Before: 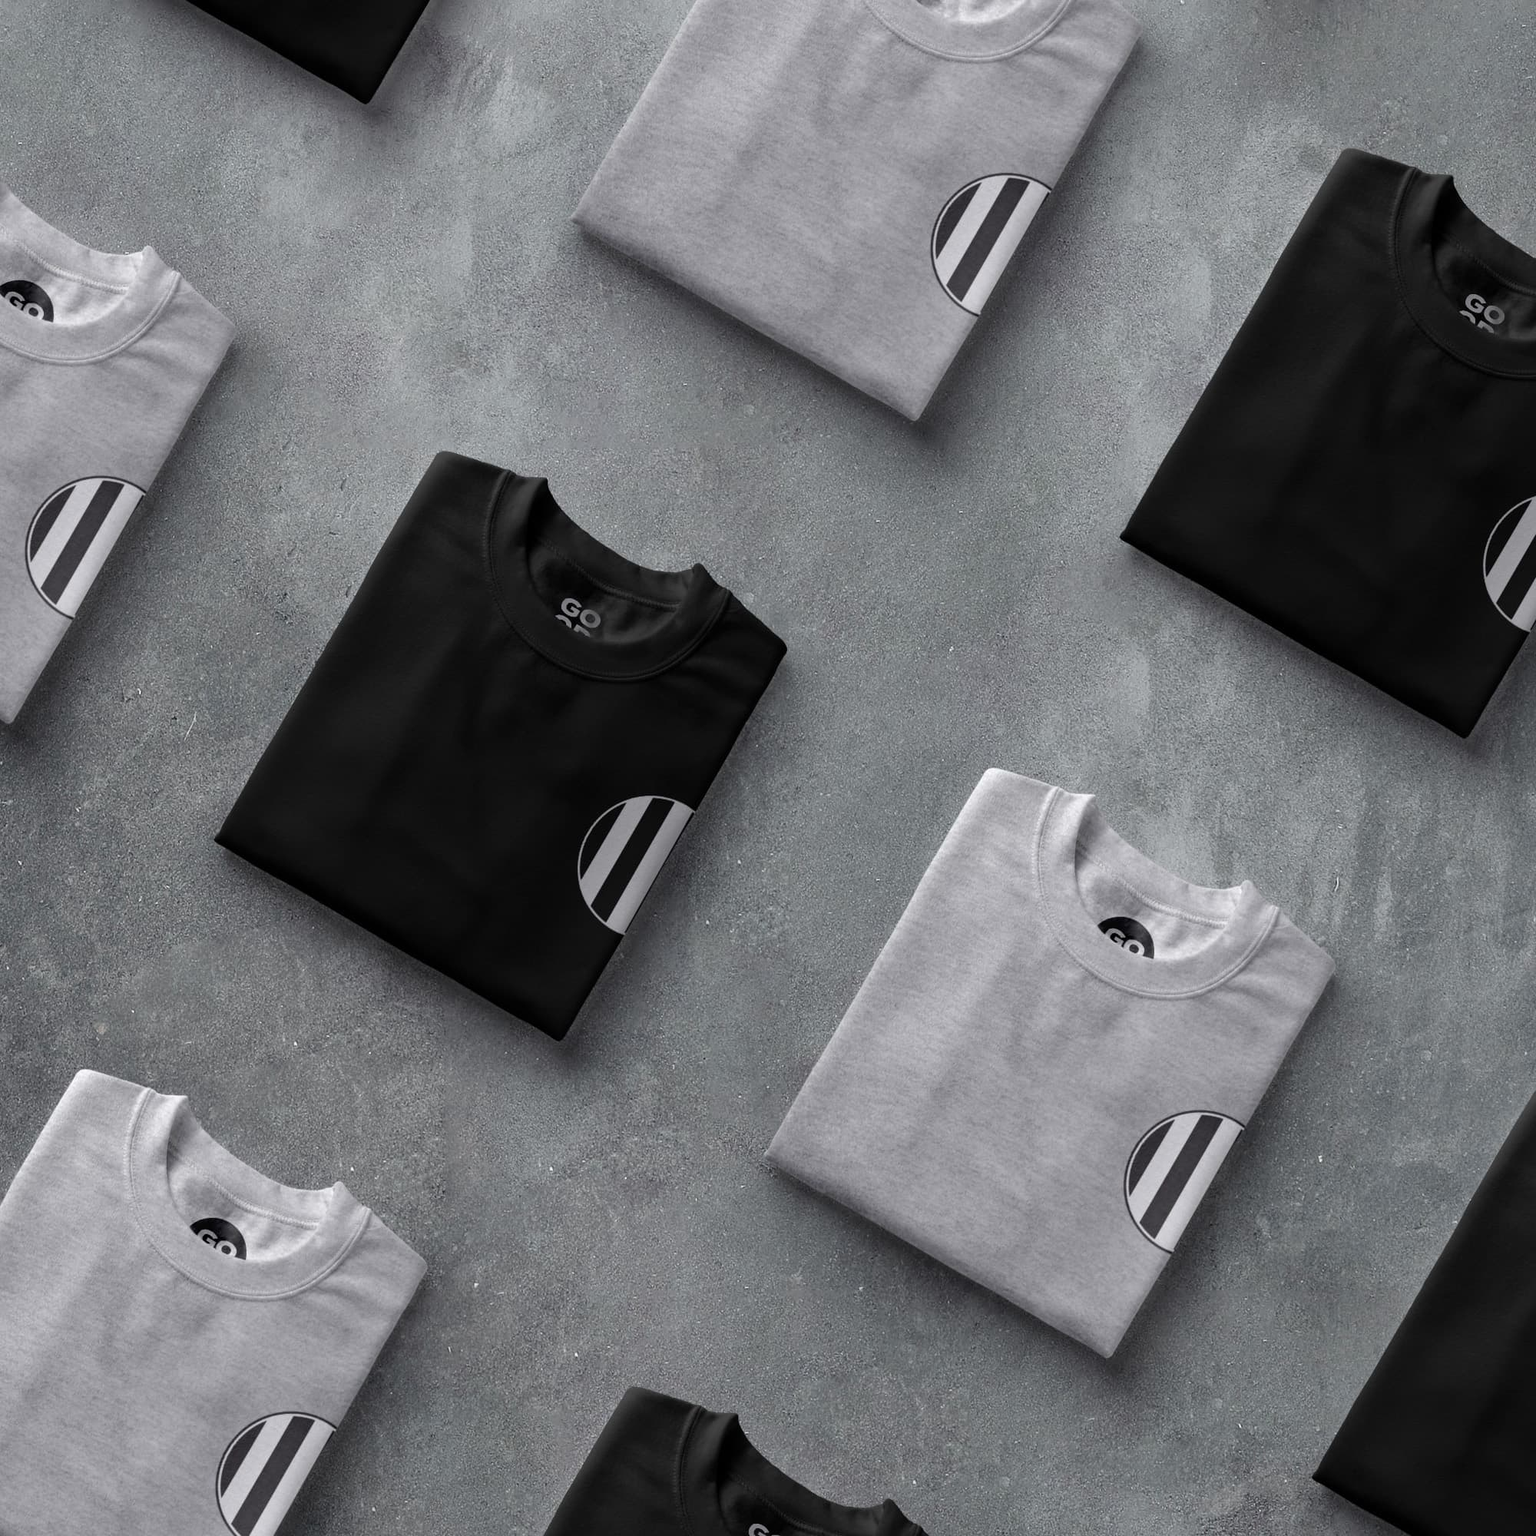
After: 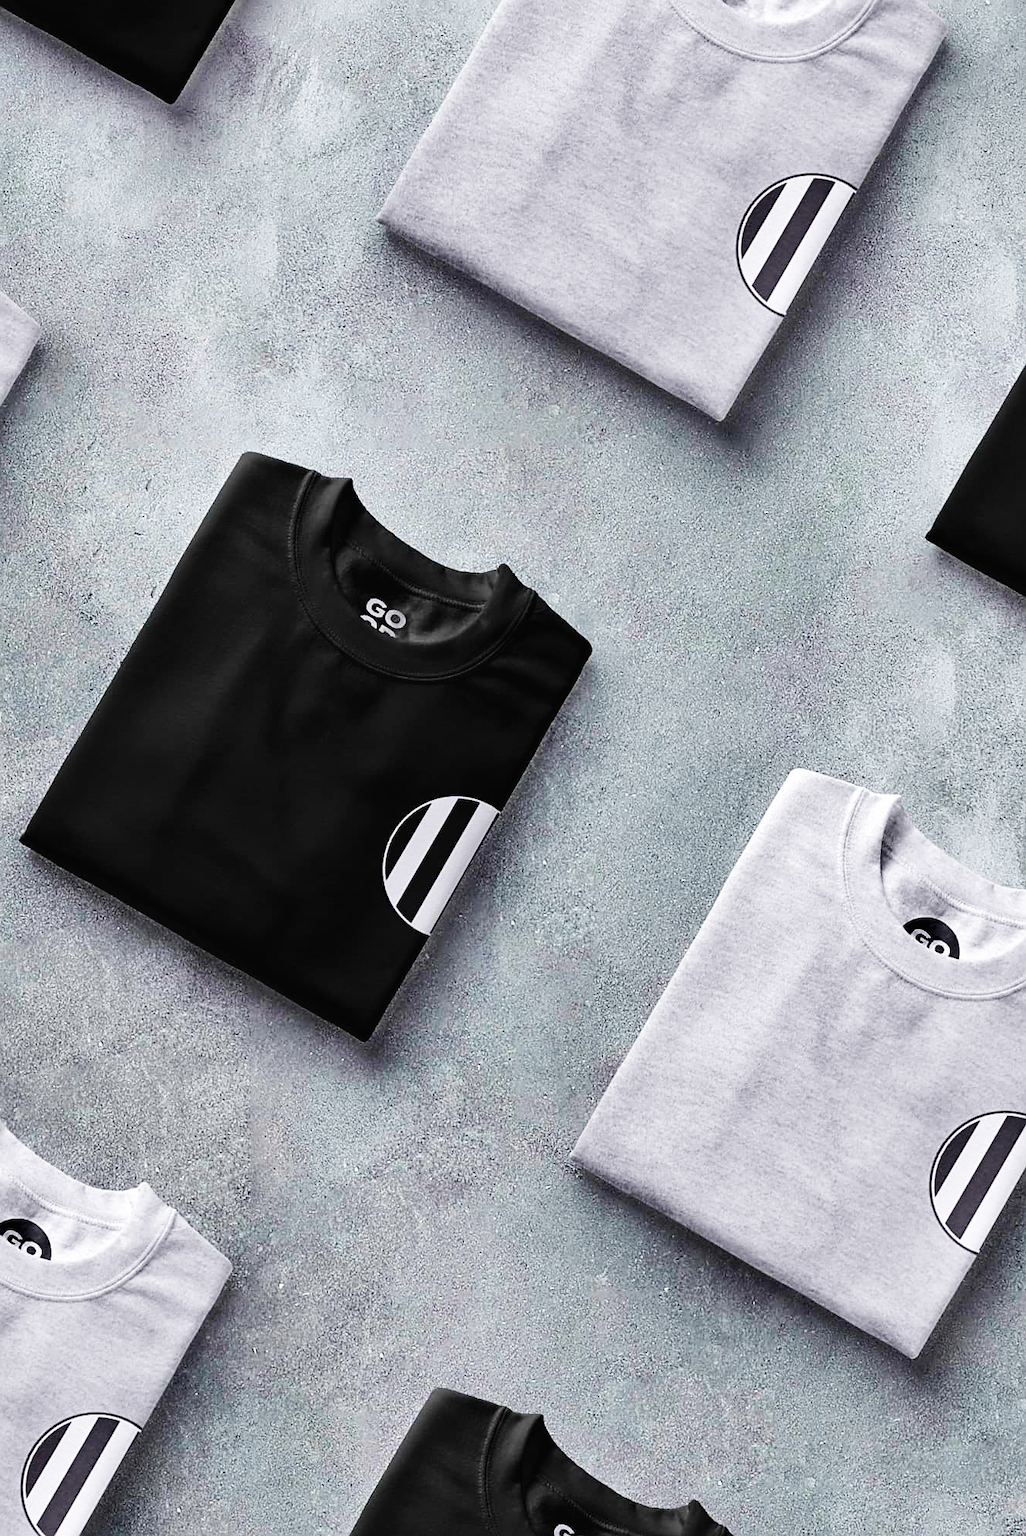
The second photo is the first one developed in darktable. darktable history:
base curve: curves: ch0 [(0, 0.003) (0.001, 0.002) (0.006, 0.004) (0.02, 0.022) (0.048, 0.086) (0.094, 0.234) (0.162, 0.431) (0.258, 0.629) (0.385, 0.8) (0.548, 0.918) (0.751, 0.988) (1, 1)], preserve colors none
velvia: strength 14.95%
color balance rgb: perceptual saturation grading › global saturation 61.657%, perceptual saturation grading › highlights 21.136%, perceptual saturation grading › shadows -50.354%, global vibrance 20%
sharpen: on, module defaults
crop and rotate: left 12.711%, right 20.446%
color zones: curves: ch1 [(0, 0.523) (0.143, 0.545) (0.286, 0.52) (0.429, 0.506) (0.571, 0.503) (0.714, 0.503) (0.857, 0.508) (1, 0.523)]
shadows and highlights: soften with gaussian
